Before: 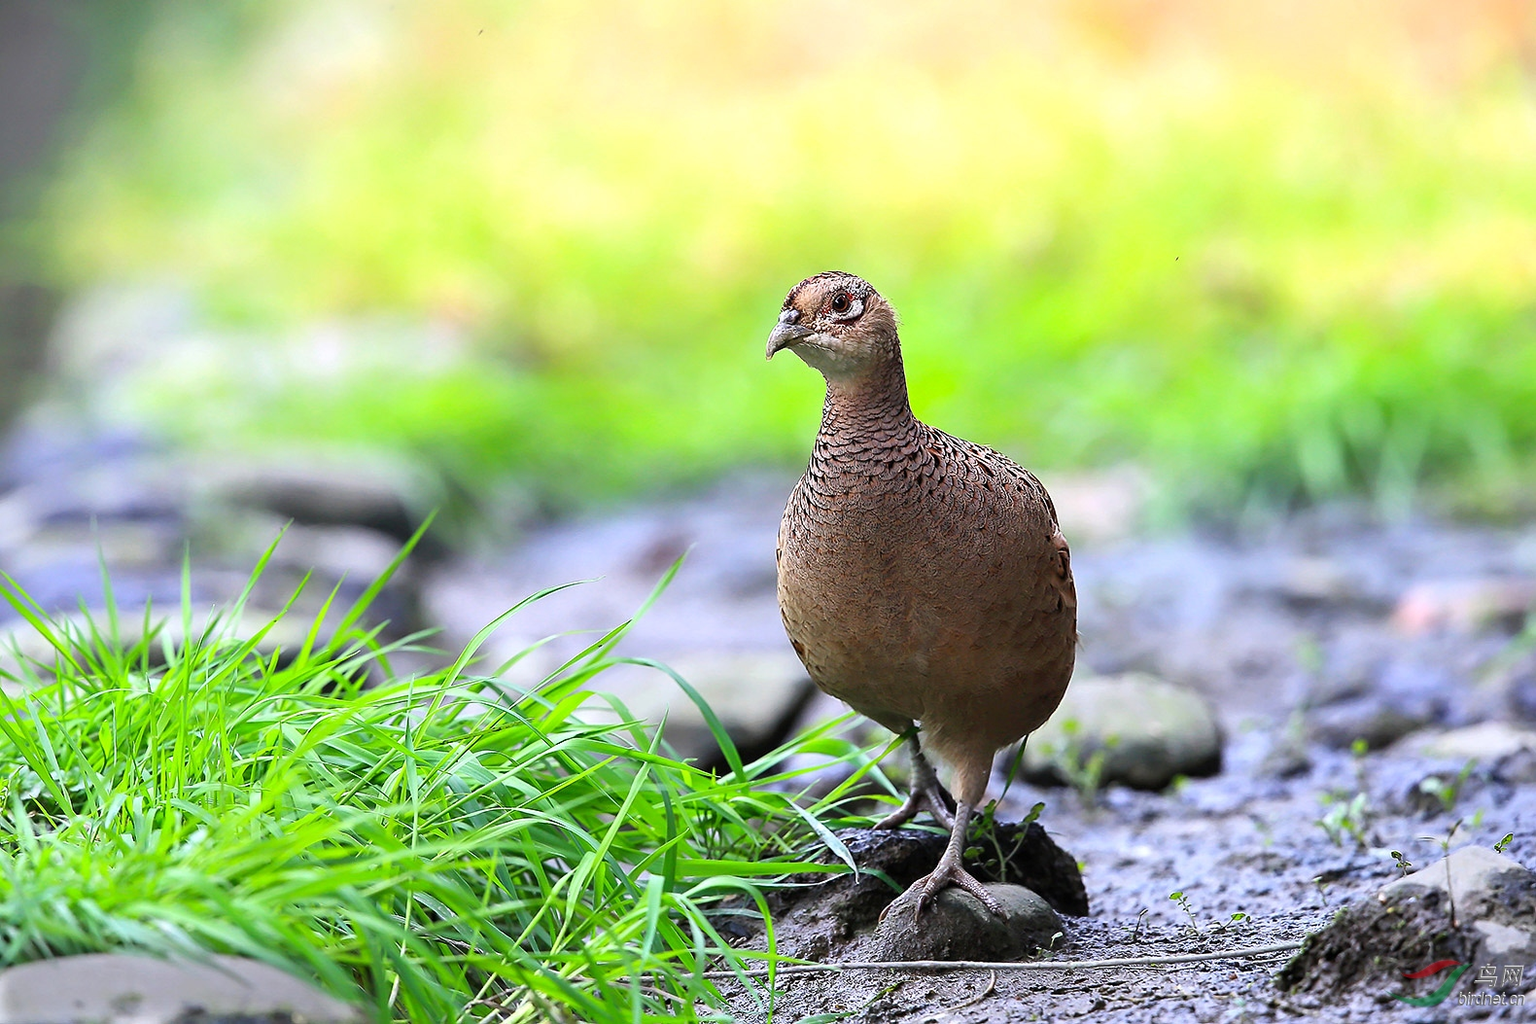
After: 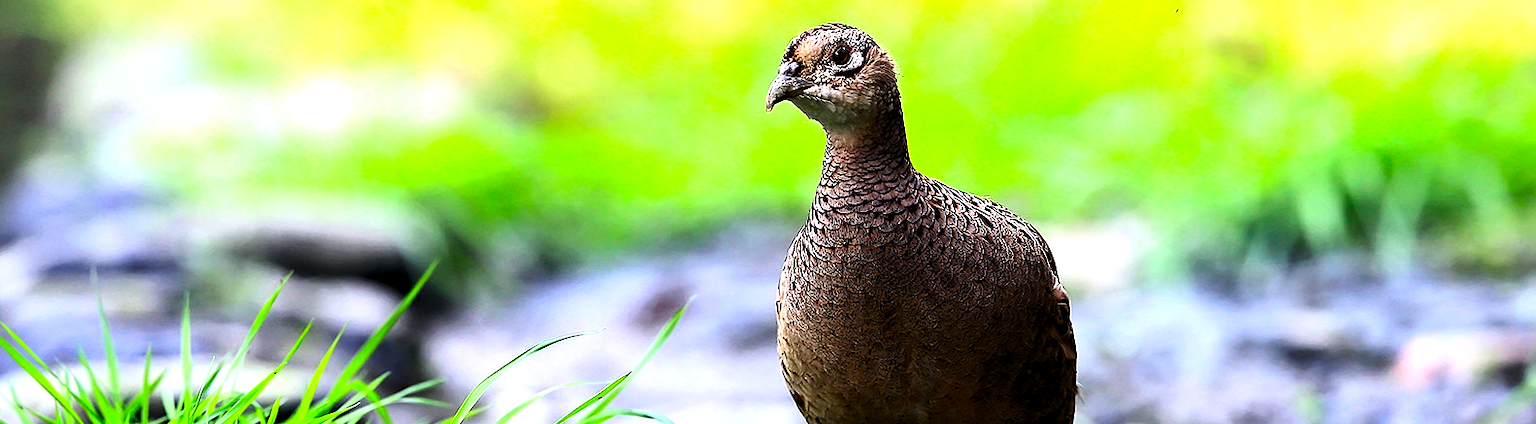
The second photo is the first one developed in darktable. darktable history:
crop and rotate: top 24.227%, bottom 34.249%
levels: levels [0.055, 0.477, 0.9]
contrast brightness saturation: contrast 0.225, brightness -0.195, saturation 0.24
